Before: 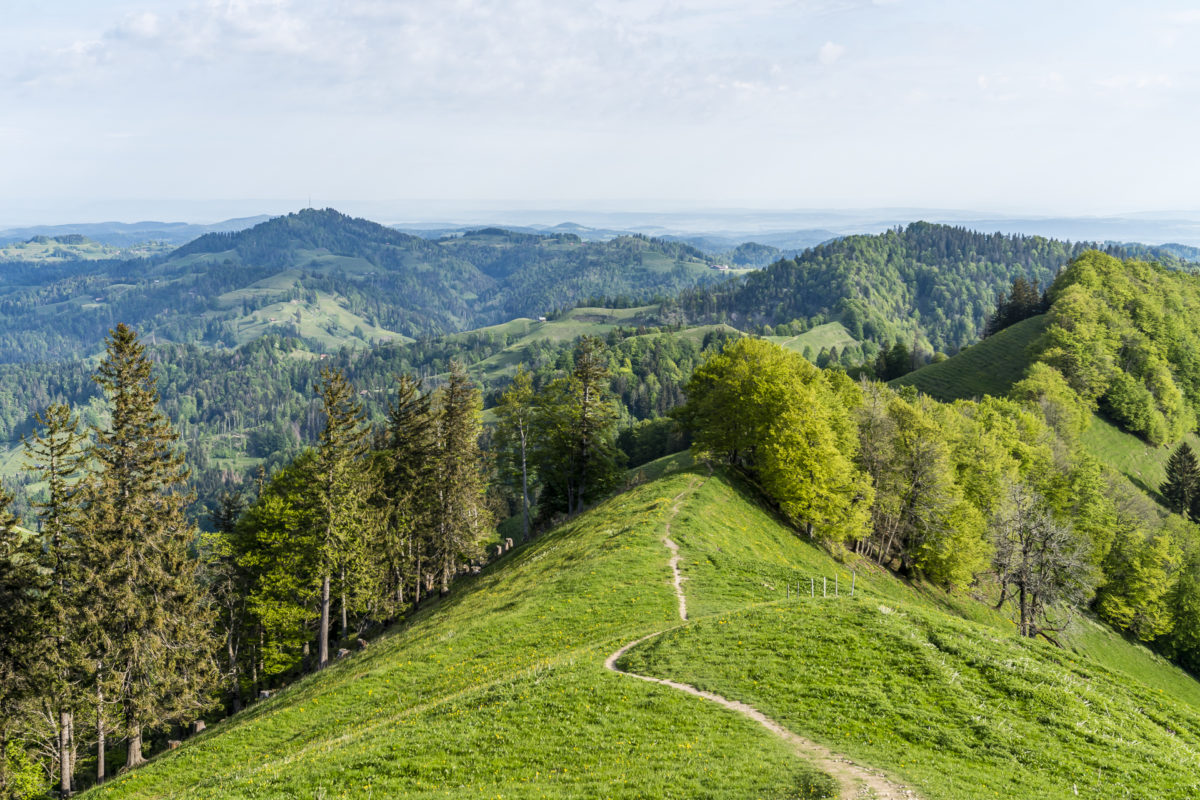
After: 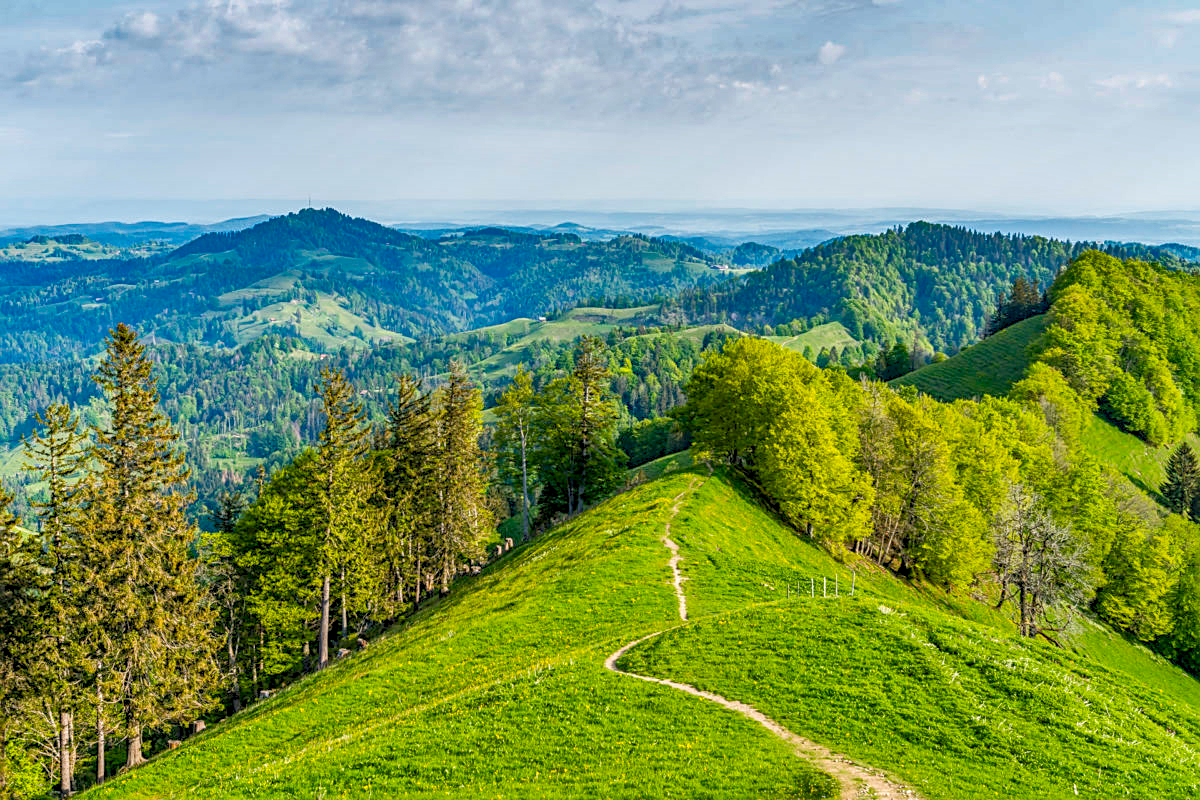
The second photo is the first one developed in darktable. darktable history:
haze removal: adaptive false
sharpen: on, module defaults
shadows and highlights: white point adjustment 0.107, highlights -69.35, soften with gaussian
color balance rgb: shadows lift › chroma 0.85%, shadows lift › hue 111.15°, perceptual saturation grading › global saturation 29.371%, perceptual brilliance grading › global brilliance 18.345%, contrast -29.631%
tone equalizer: smoothing diameter 24.93%, edges refinement/feathering 13.5, preserve details guided filter
local contrast: on, module defaults
